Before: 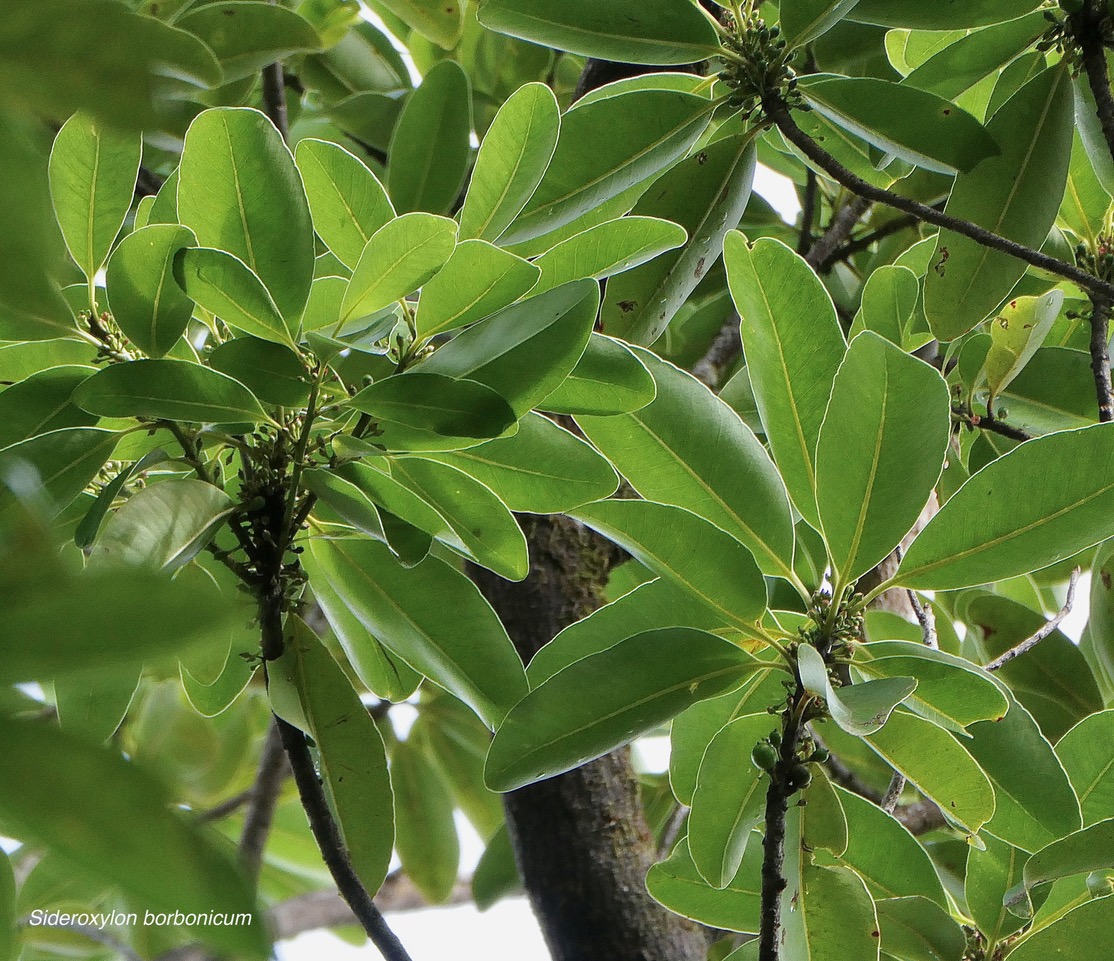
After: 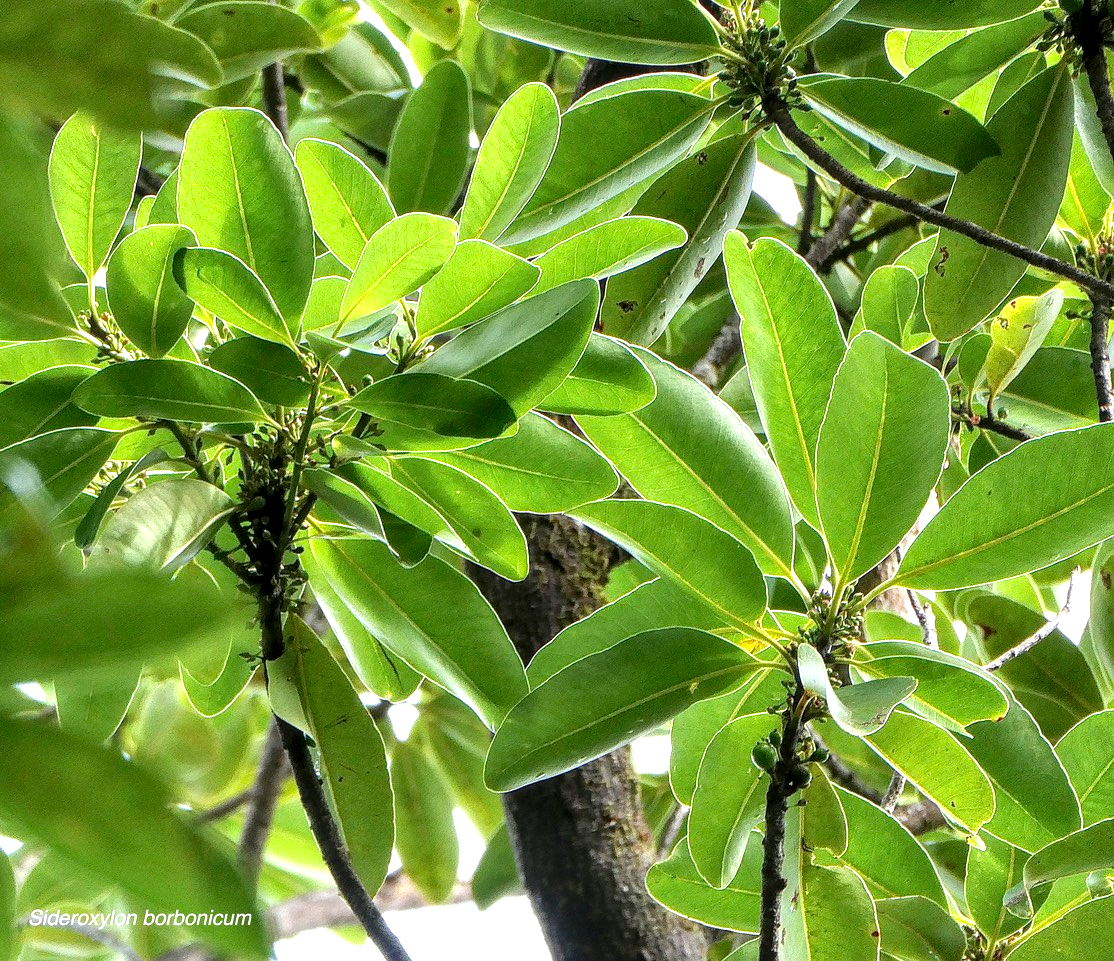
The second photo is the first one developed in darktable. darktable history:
local contrast: on, module defaults
levels: levels [0, 0.374, 0.749]
